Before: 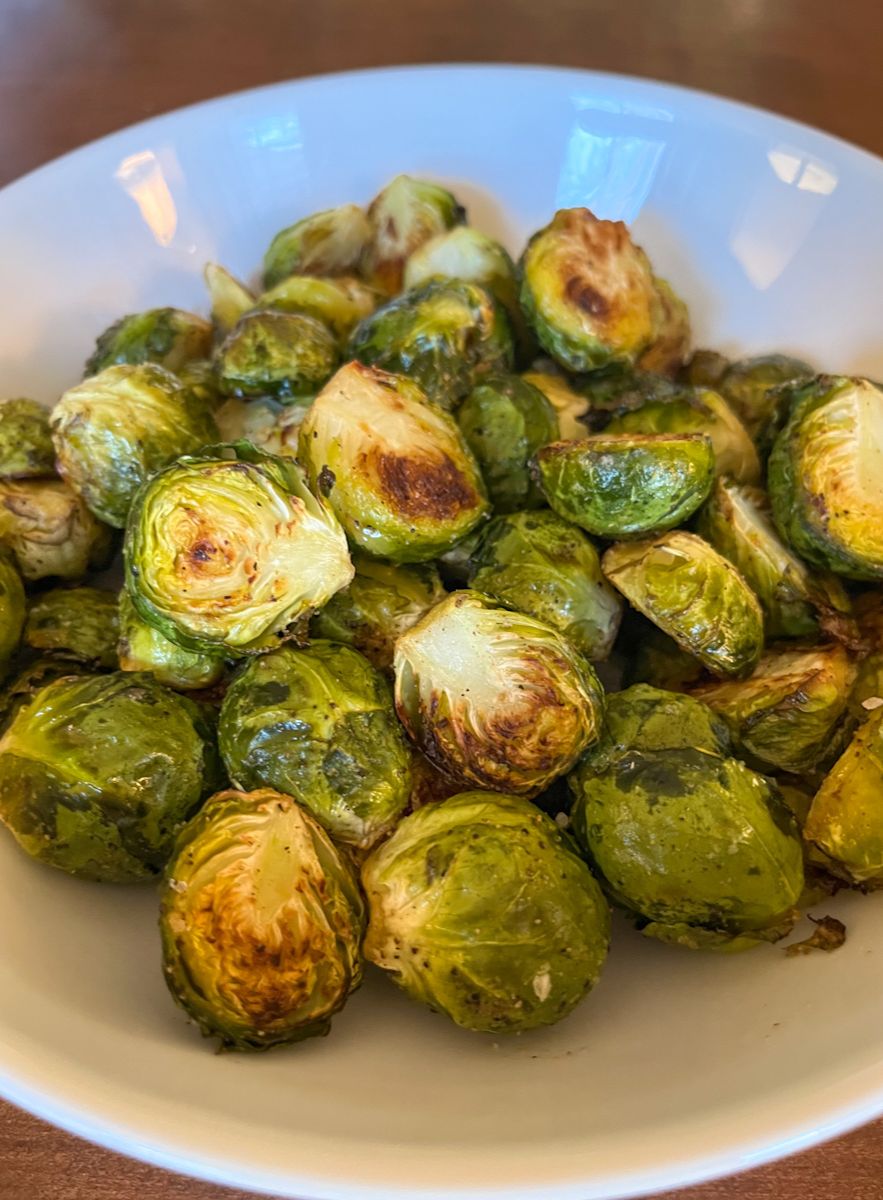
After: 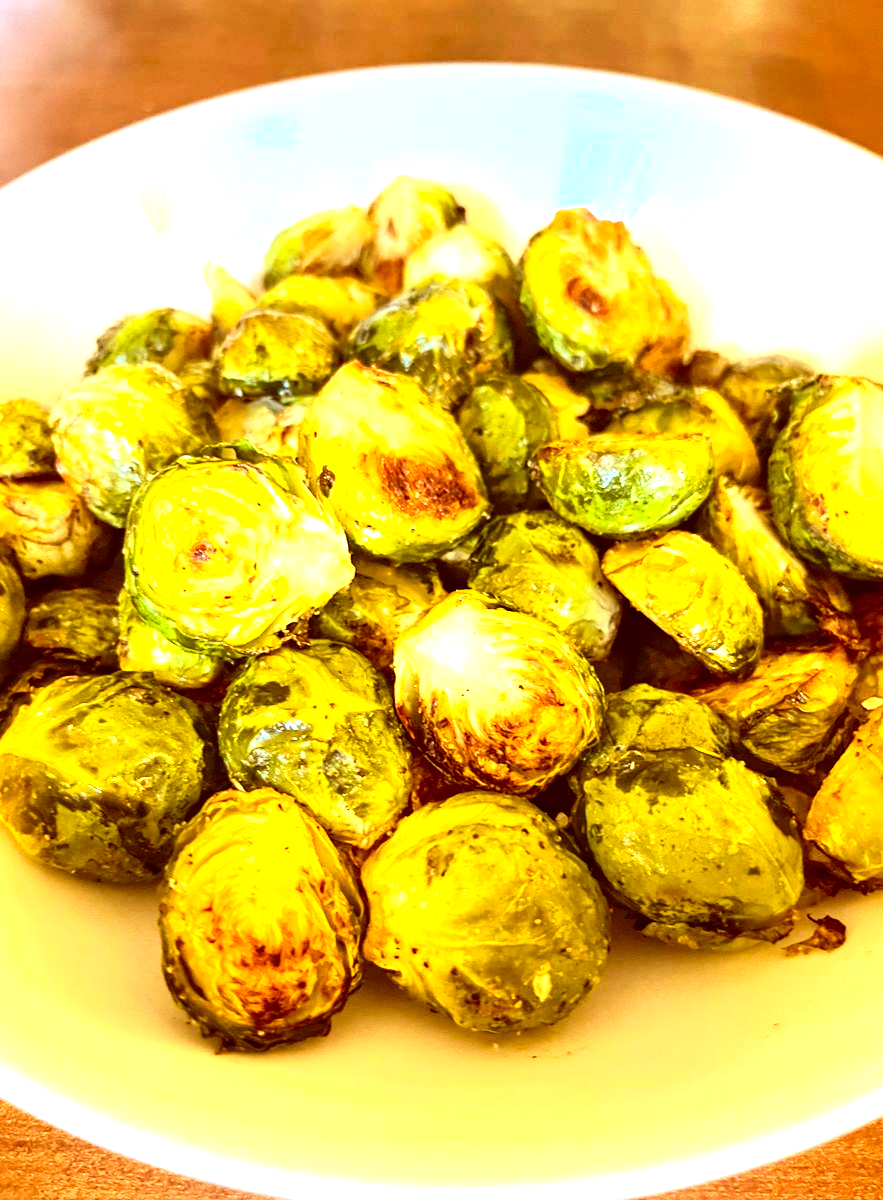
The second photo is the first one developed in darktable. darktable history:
rgb levels: mode RGB, independent channels, levels [[0, 0.5, 1], [0, 0.521, 1], [0, 0.536, 1]]
color correction: highlights a* 1.12, highlights b* 24.26, shadows a* 15.58, shadows b* 24.26
exposure: black level correction 0.001, exposure 1.719 EV, compensate exposure bias true, compensate highlight preservation false
contrast brightness saturation: contrast 0.28
